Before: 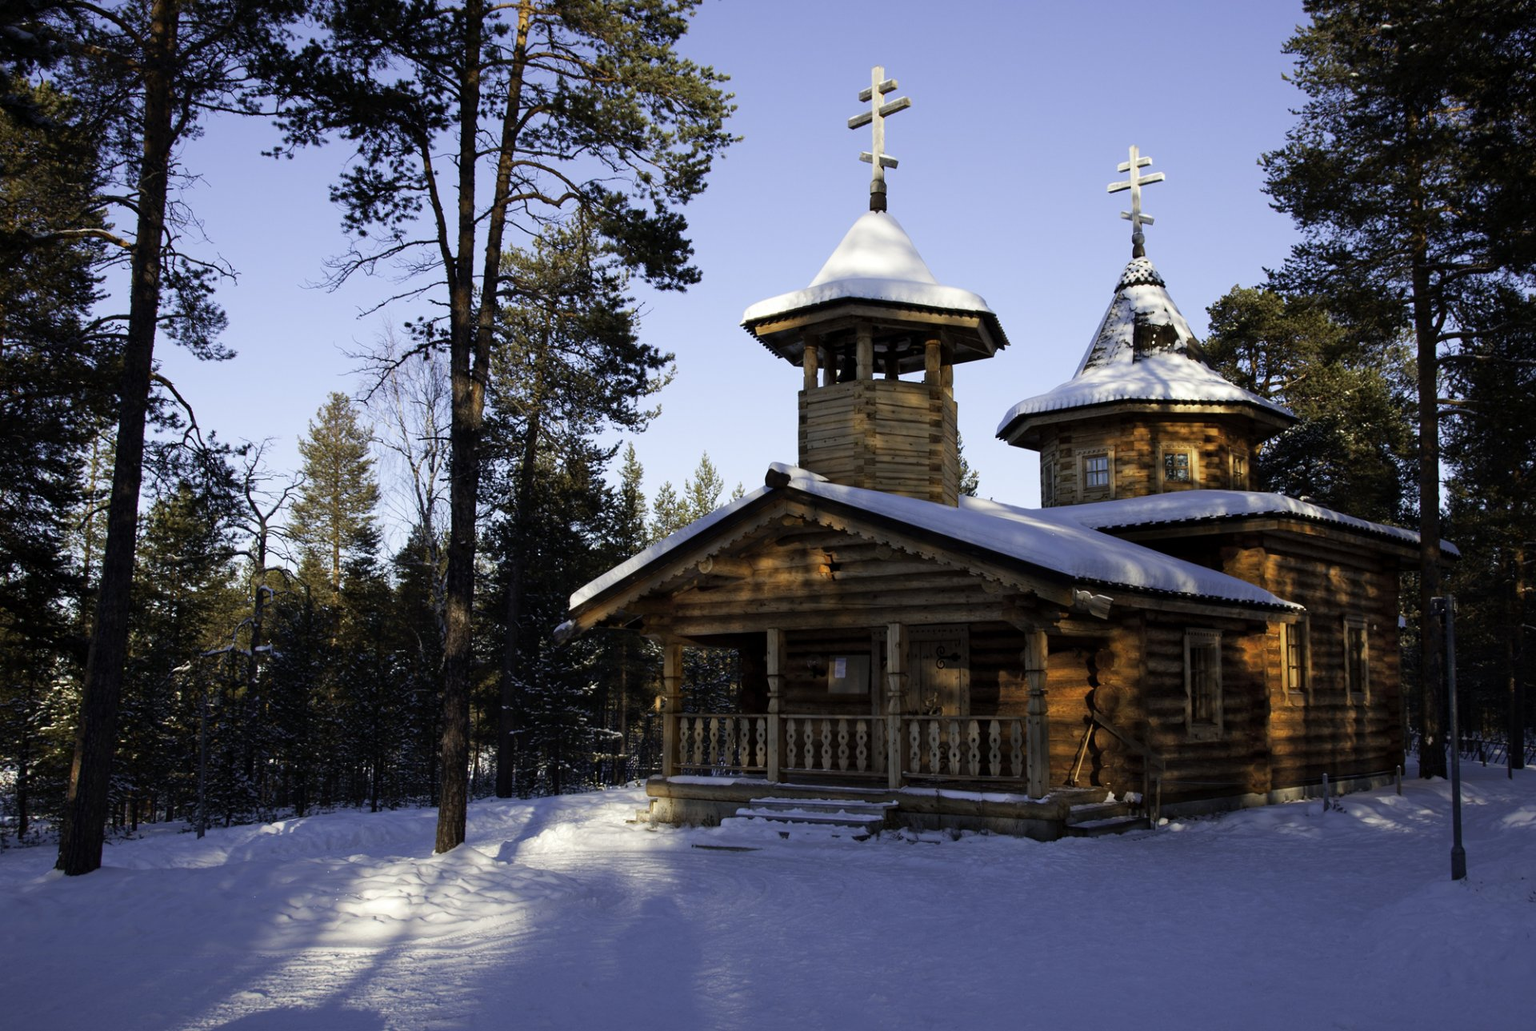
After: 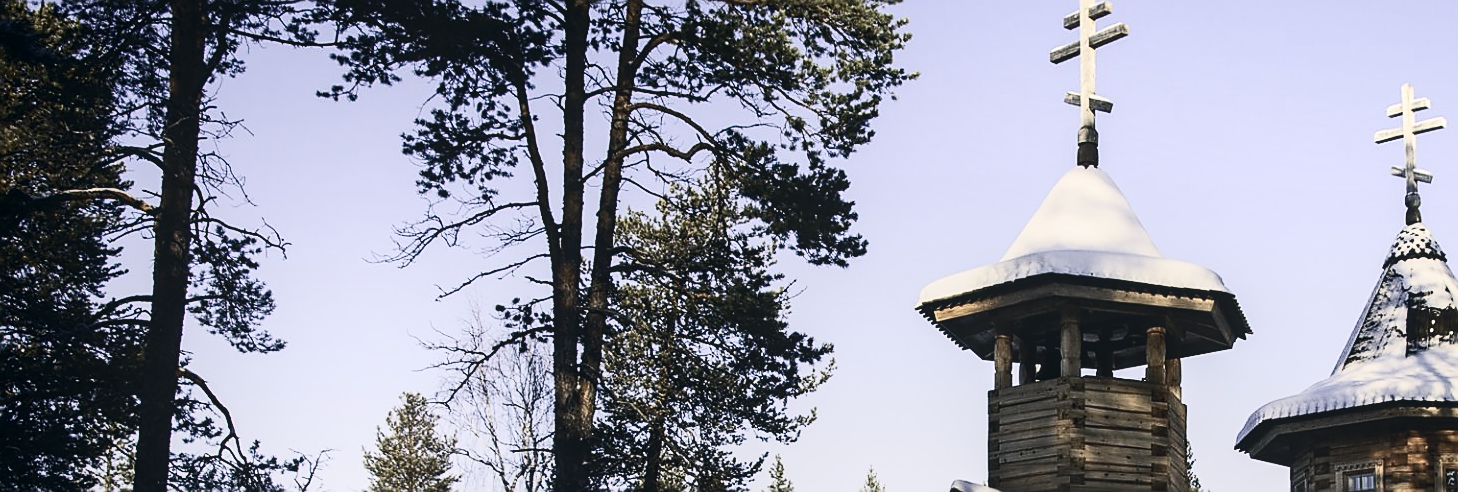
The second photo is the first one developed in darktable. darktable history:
local contrast: detail 109%
color correction: highlights a* 2.74, highlights b* 5.03, shadows a* -2.67, shadows b* -4.96, saturation 0.768
contrast brightness saturation: contrast 0.396, brightness 0.097, saturation 0.211
crop: left 0.526%, top 7.643%, right 23.519%, bottom 54.15%
sharpen: radius 1.381, amount 1.238, threshold 0.805
color balance rgb: linear chroma grading › global chroma 0.462%, perceptual saturation grading › global saturation -27.393%
